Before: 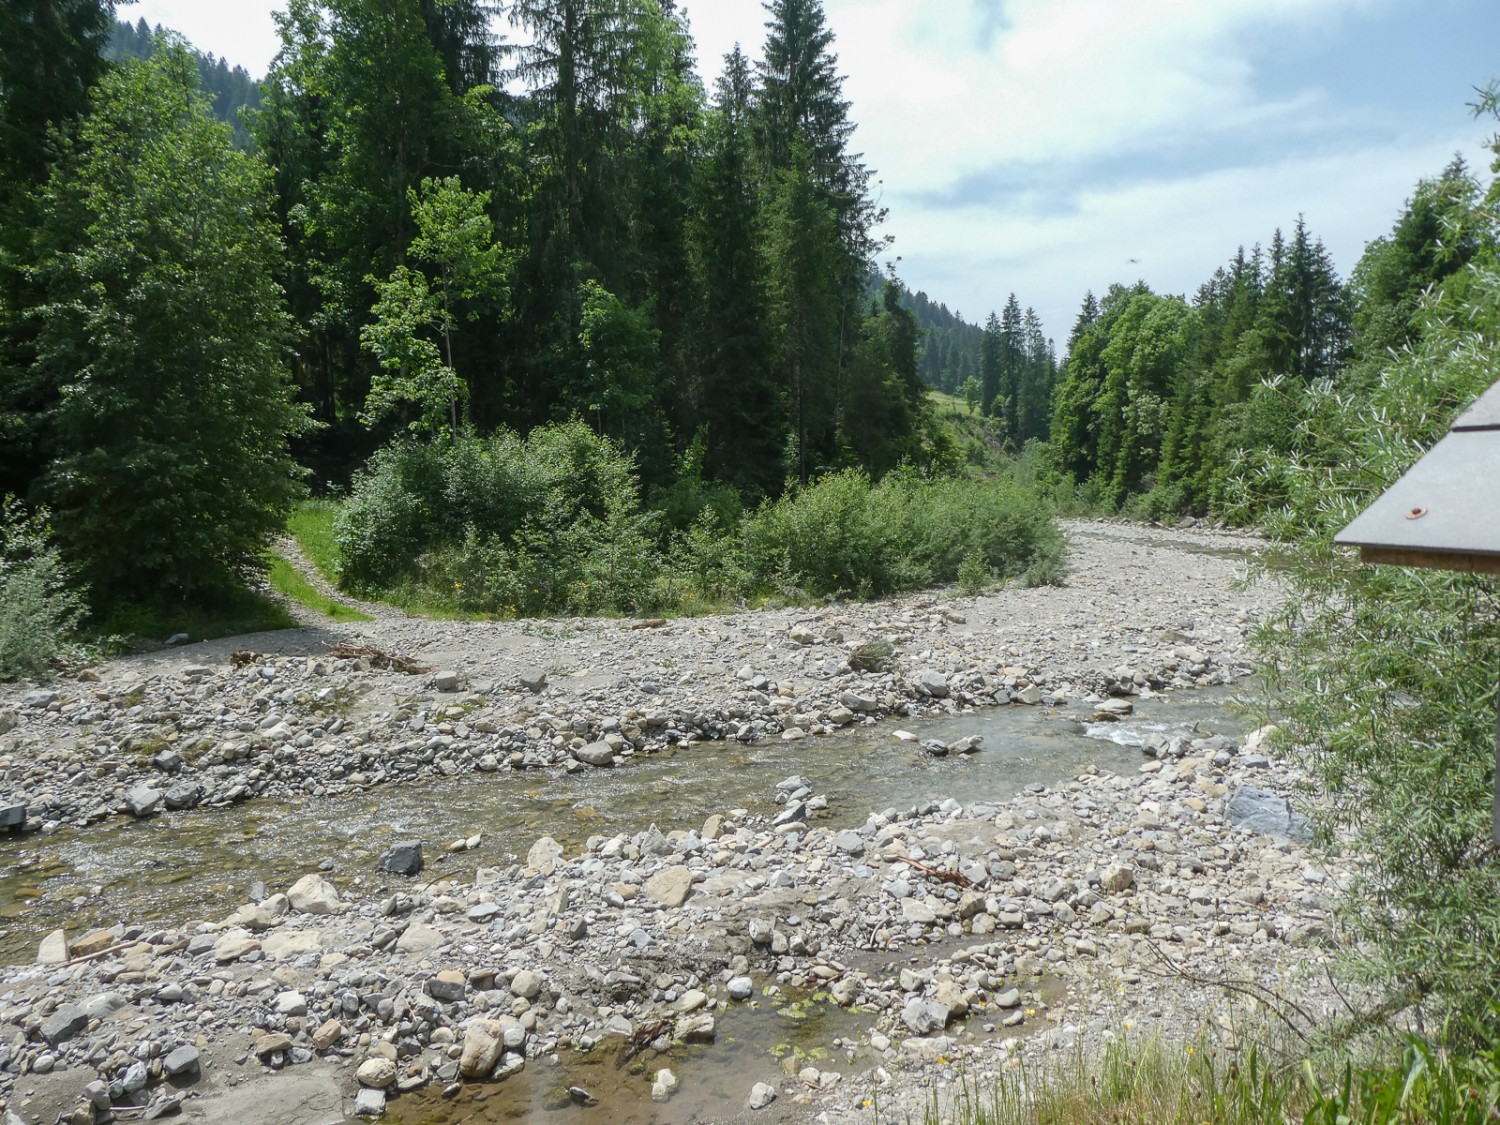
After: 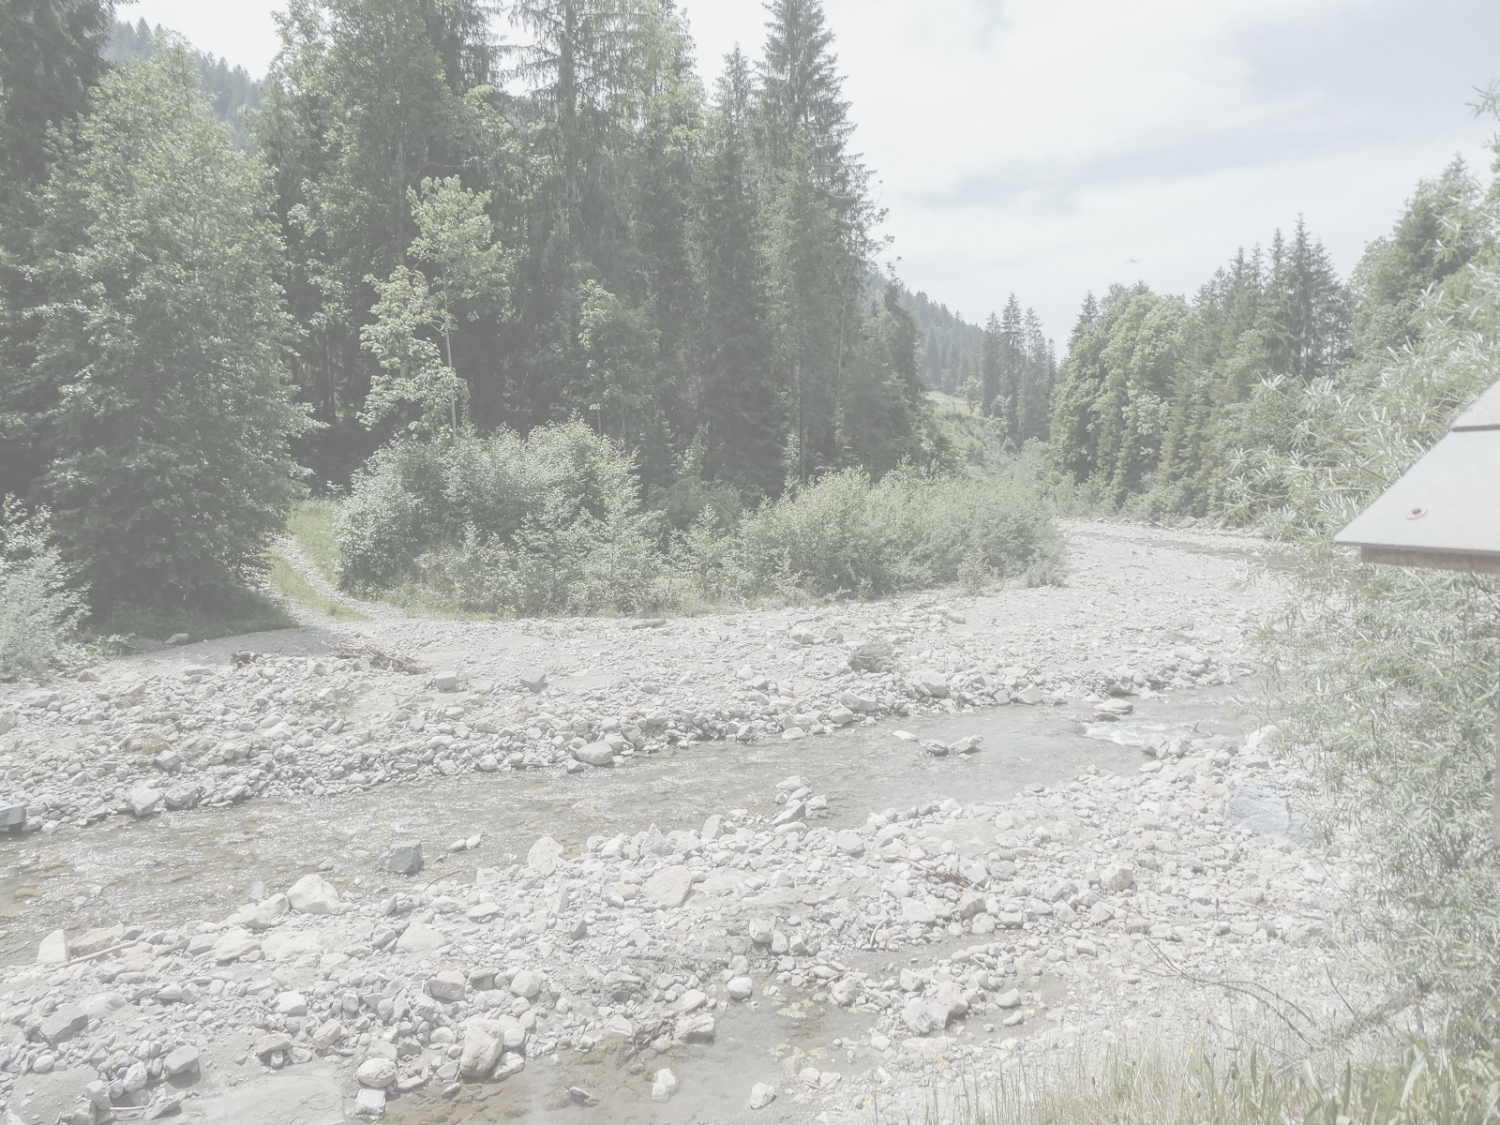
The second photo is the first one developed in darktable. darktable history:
color balance rgb: perceptual saturation grading › global saturation 15.418%, perceptual saturation grading › highlights -19.406%, perceptual saturation grading › shadows 20.582%, perceptual brilliance grading › global brilliance 2.909%, perceptual brilliance grading › highlights -2.775%, perceptual brilliance grading › shadows 3.842%, global vibrance 9.981%, contrast 14.431%, saturation formula JzAzBz (2021)
contrast brightness saturation: contrast -0.301, brightness 0.752, saturation -0.792
